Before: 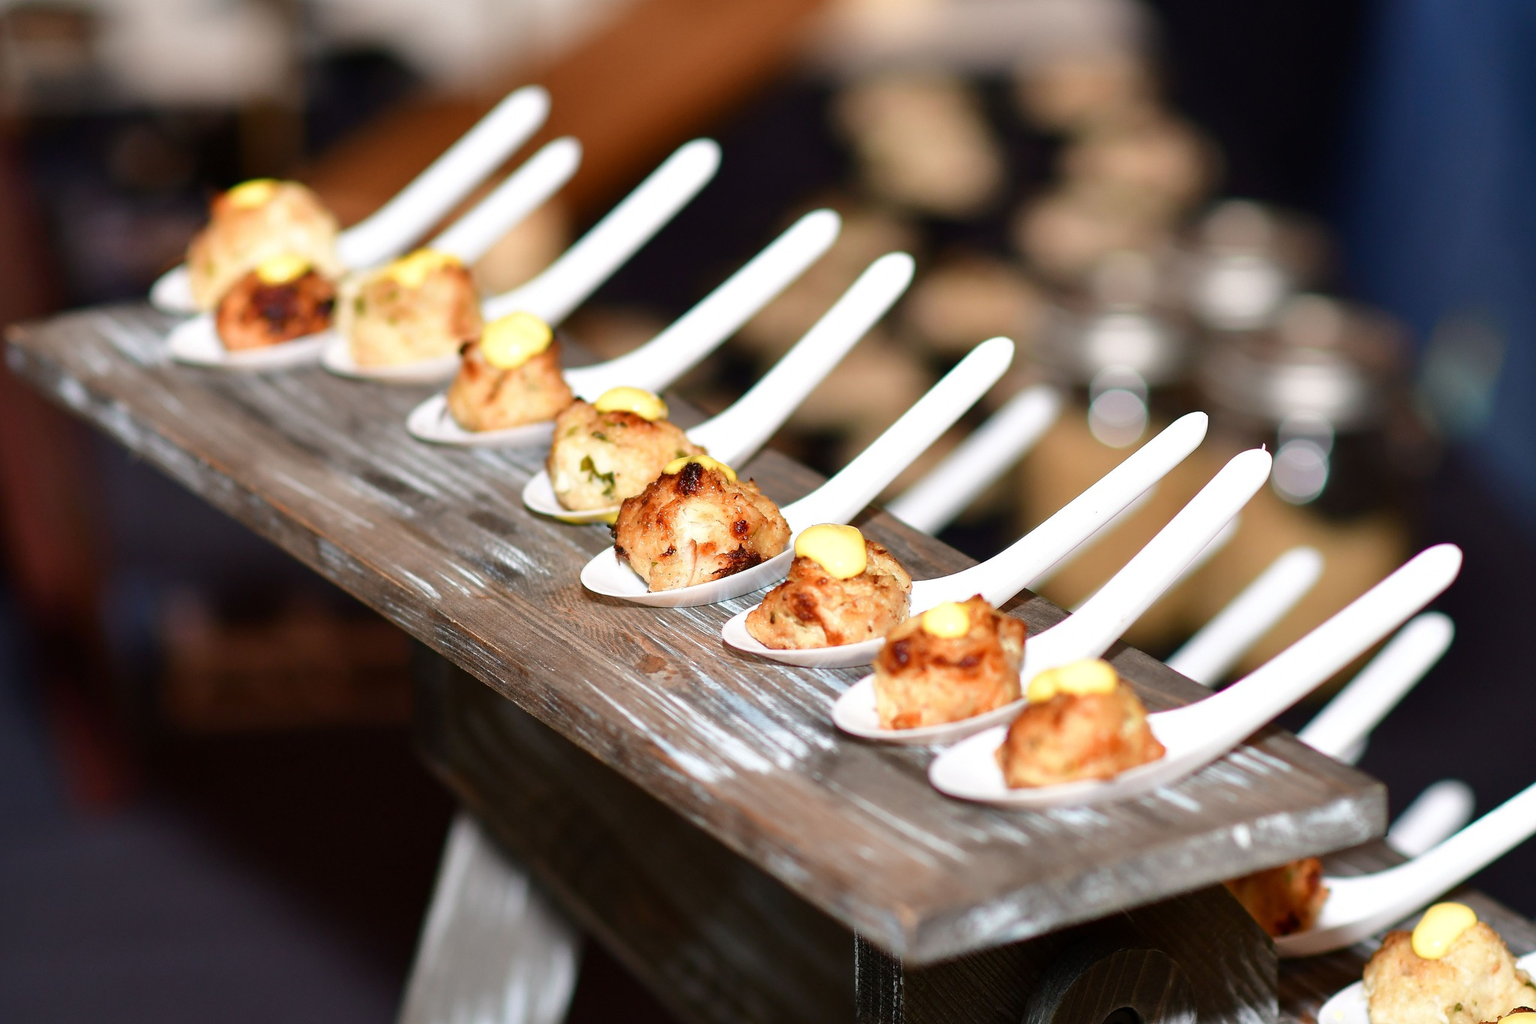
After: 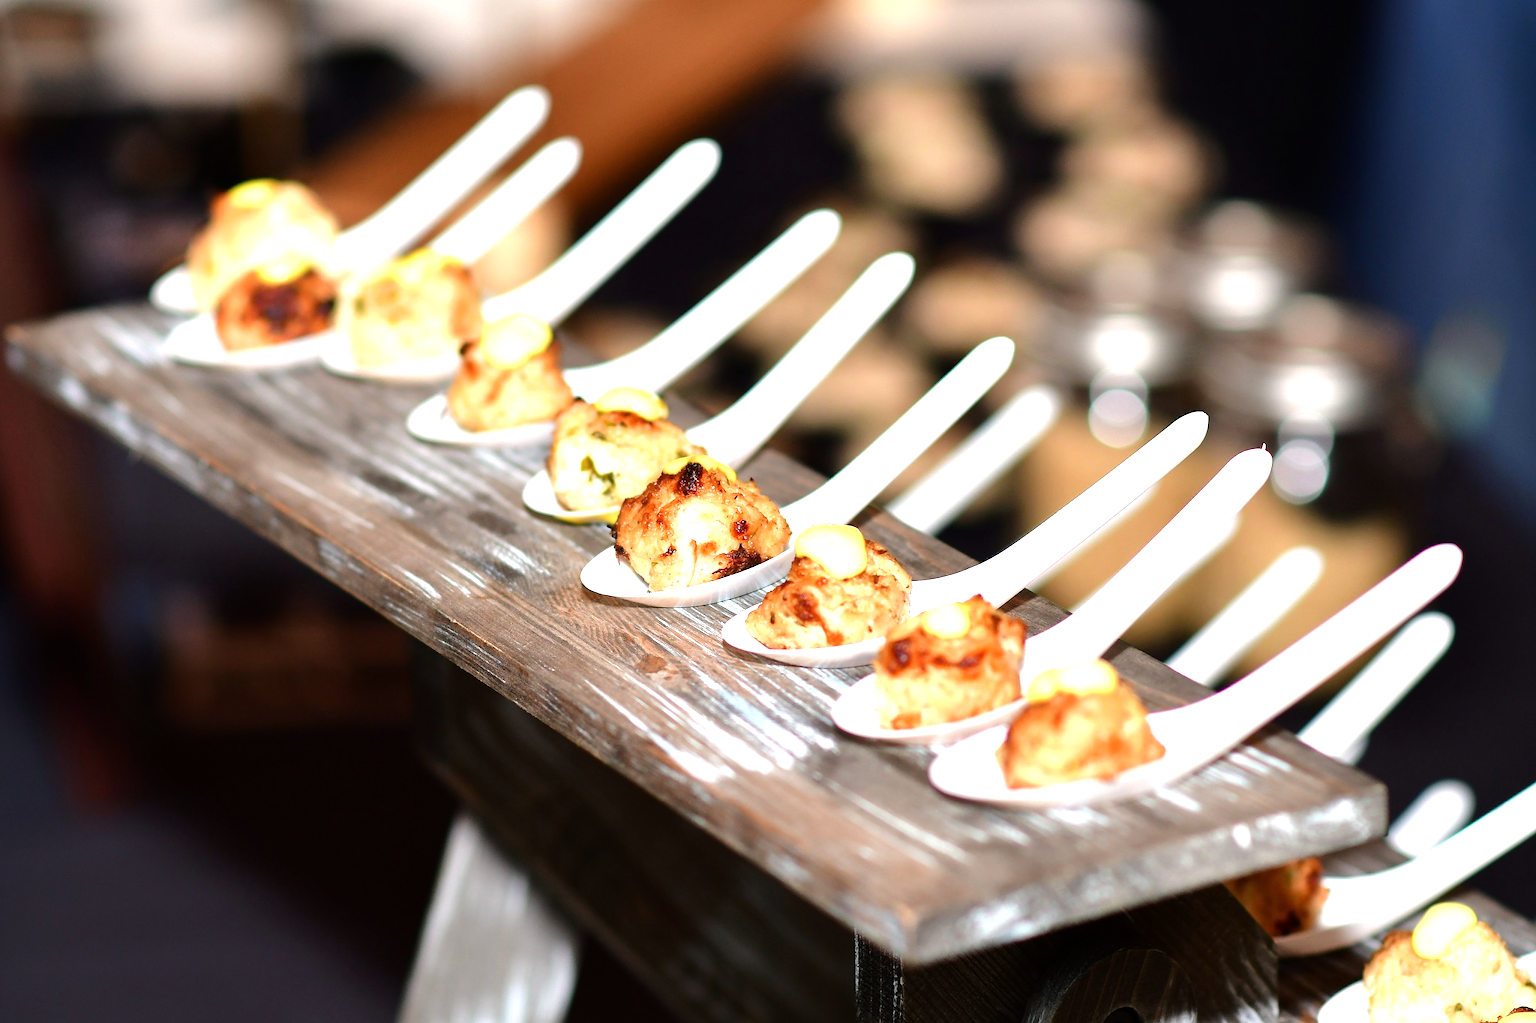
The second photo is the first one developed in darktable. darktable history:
tone equalizer: -8 EV -0.772 EV, -7 EV -0.7 EV, -6 EV -0.57 EV, -5 EV -0.397 EV, -3 EV 0.399 EV, -2 EV 0.6 EV, -1 EV 0.674 EV, +0 EV 0.751 EV
